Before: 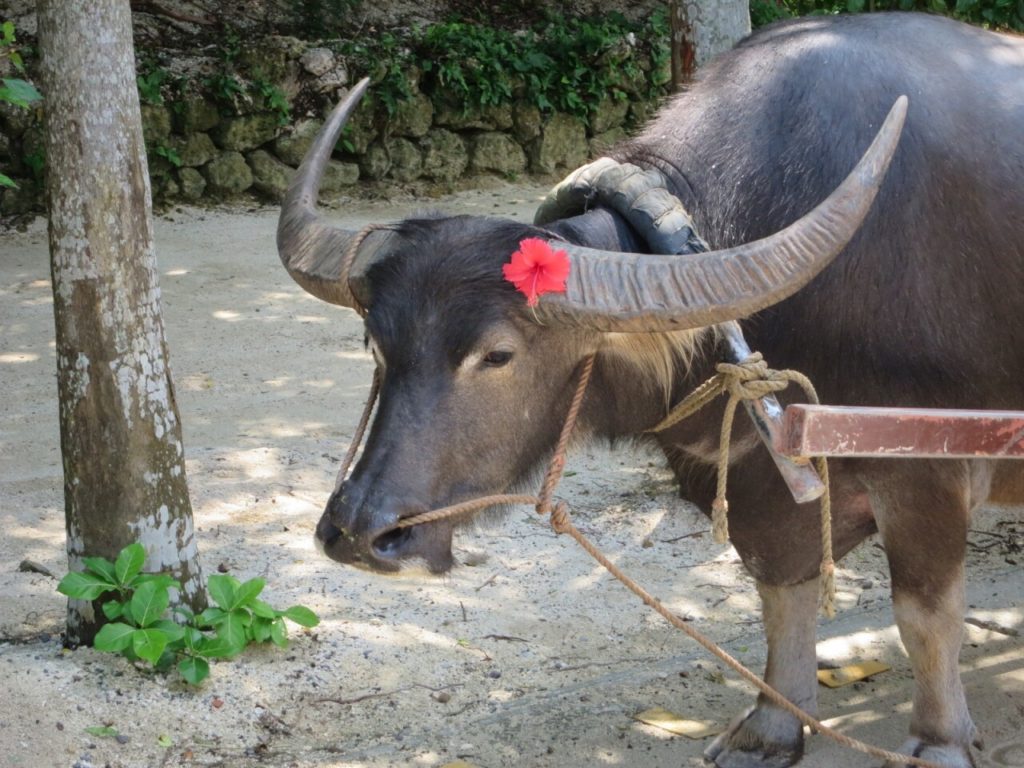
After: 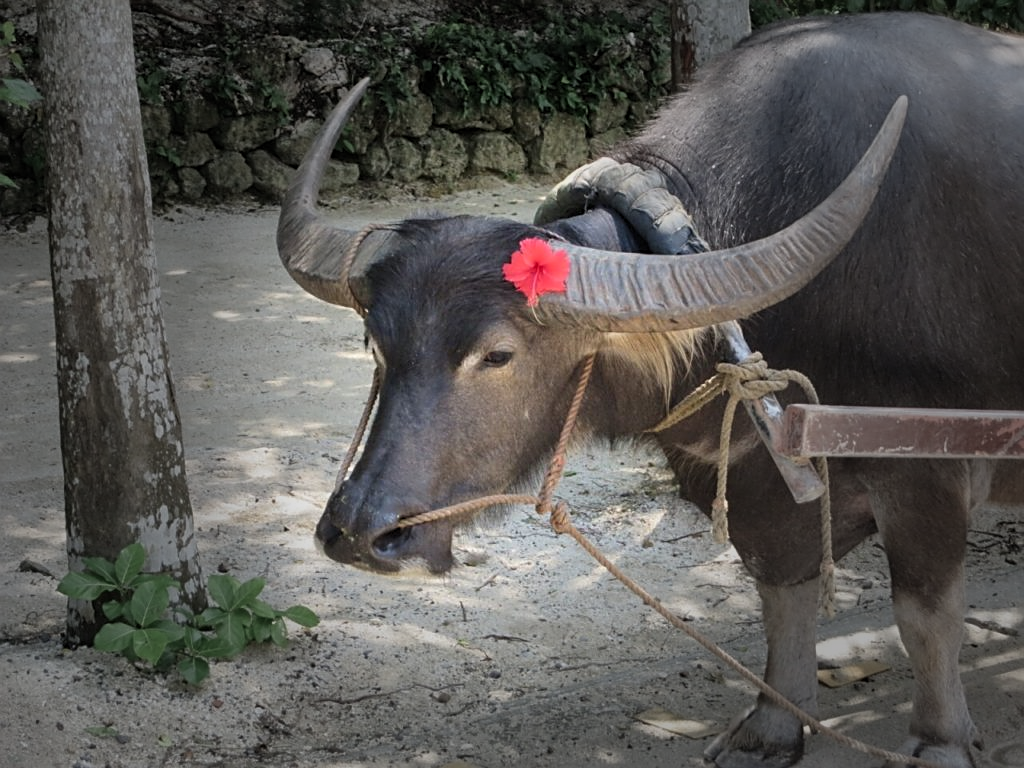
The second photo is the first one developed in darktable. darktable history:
vignetting: fall-off start 31.28%, fall-off radius 34.64%, brightness -0.575
sharpen: on, module defaults
levels: levels [0.016, 0.5, 0.996]
shadows and highlights: low approximation 0.01, soften with gaussian
